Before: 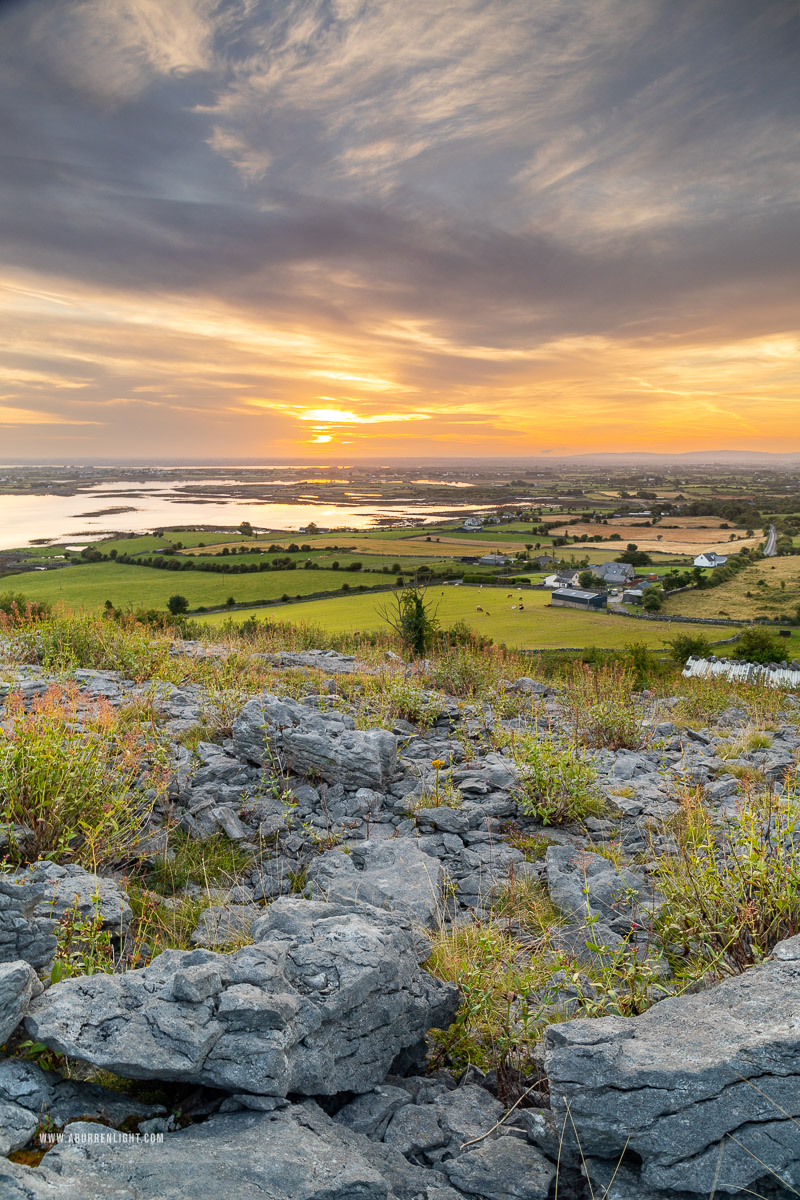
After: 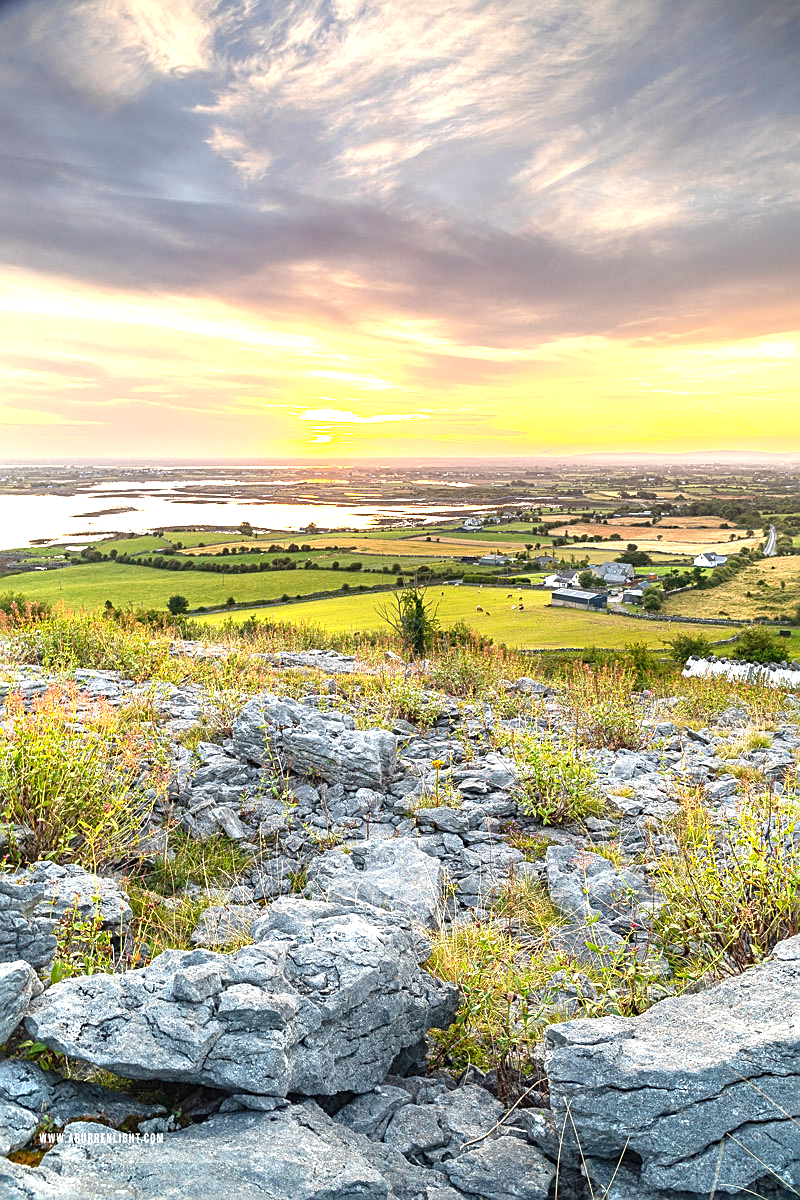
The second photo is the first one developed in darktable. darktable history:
exposure: black level correction -0.002, exposure 1.115 EV, compensate highlight preservation false
local contrast: highlights 100%, shadows 100%, detail 120%, midtone range 0.2
sharpen: on, module defaults
contrast brightness saturation: contrast -0.02, brightness -0.01, saturation 0.03
